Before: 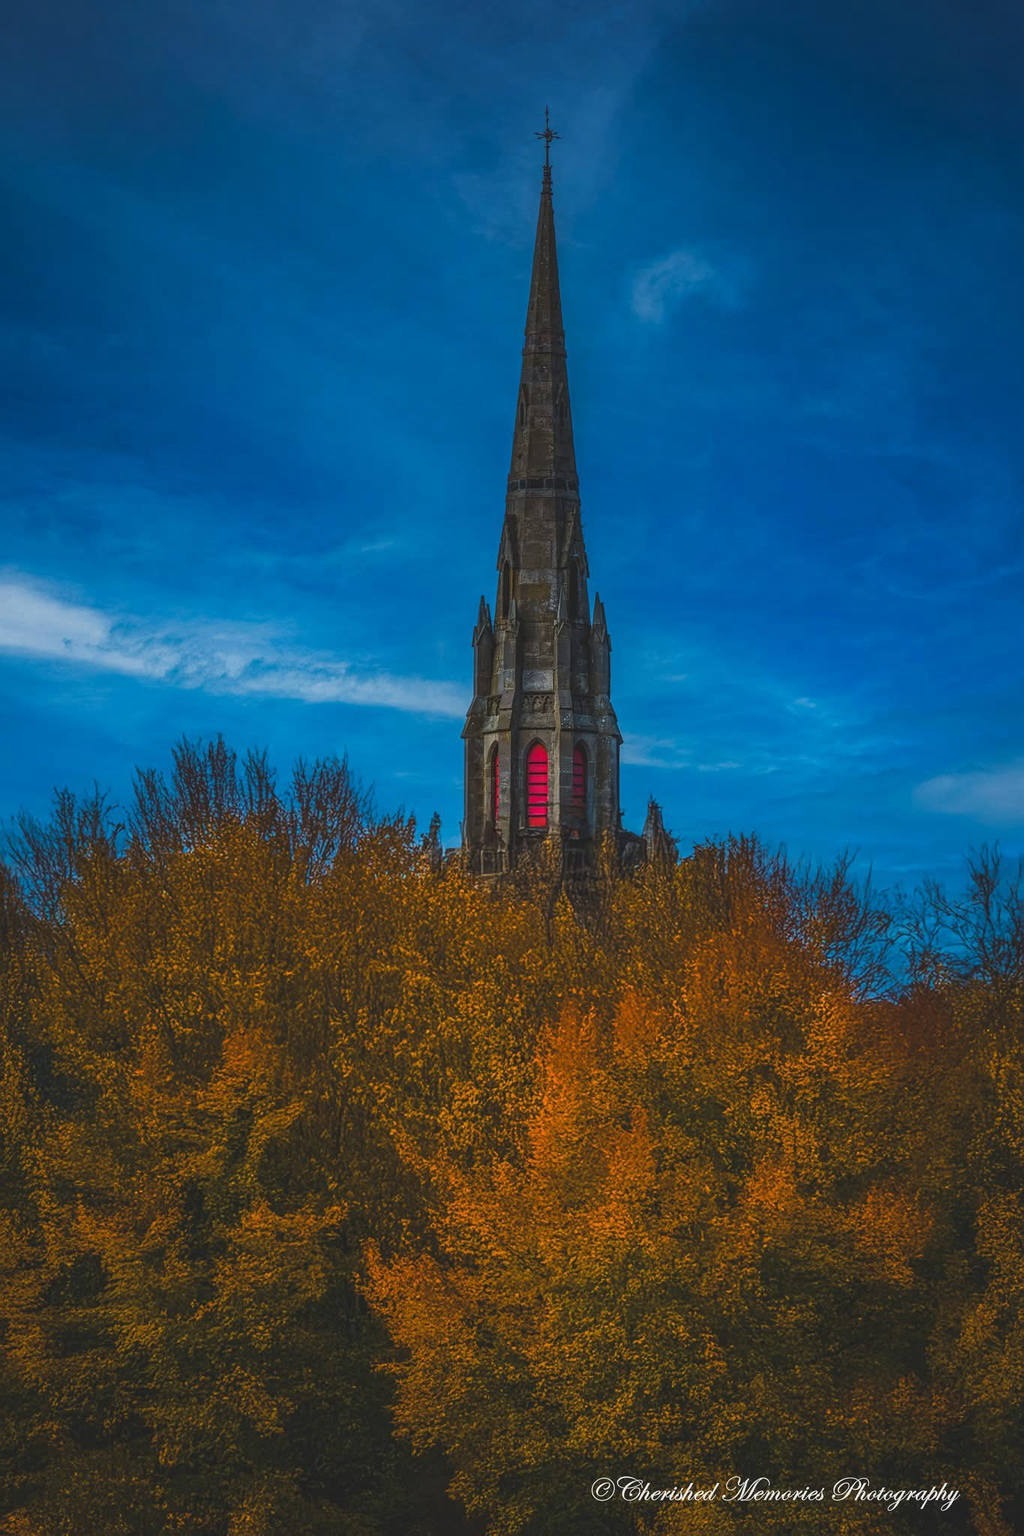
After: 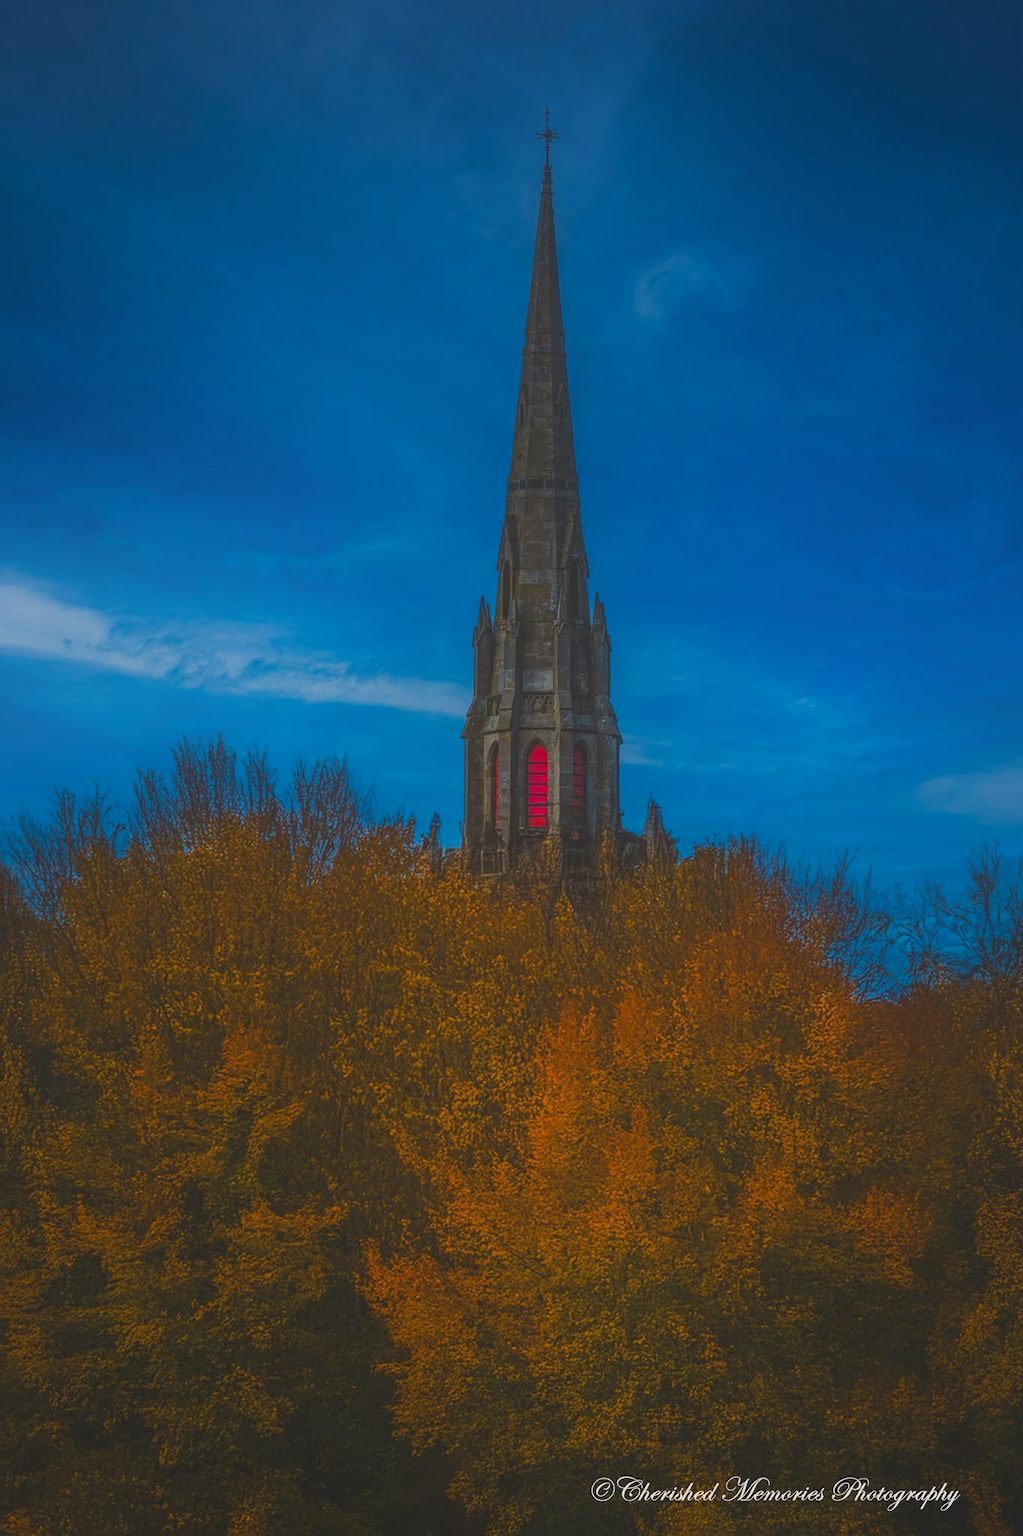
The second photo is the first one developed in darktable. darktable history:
contrast equalizer: octaves 7, y [[0.6 ×6], [0.55 ×6], [0 ×6], [0 ×6], [0 ×6]], mix -0.997
